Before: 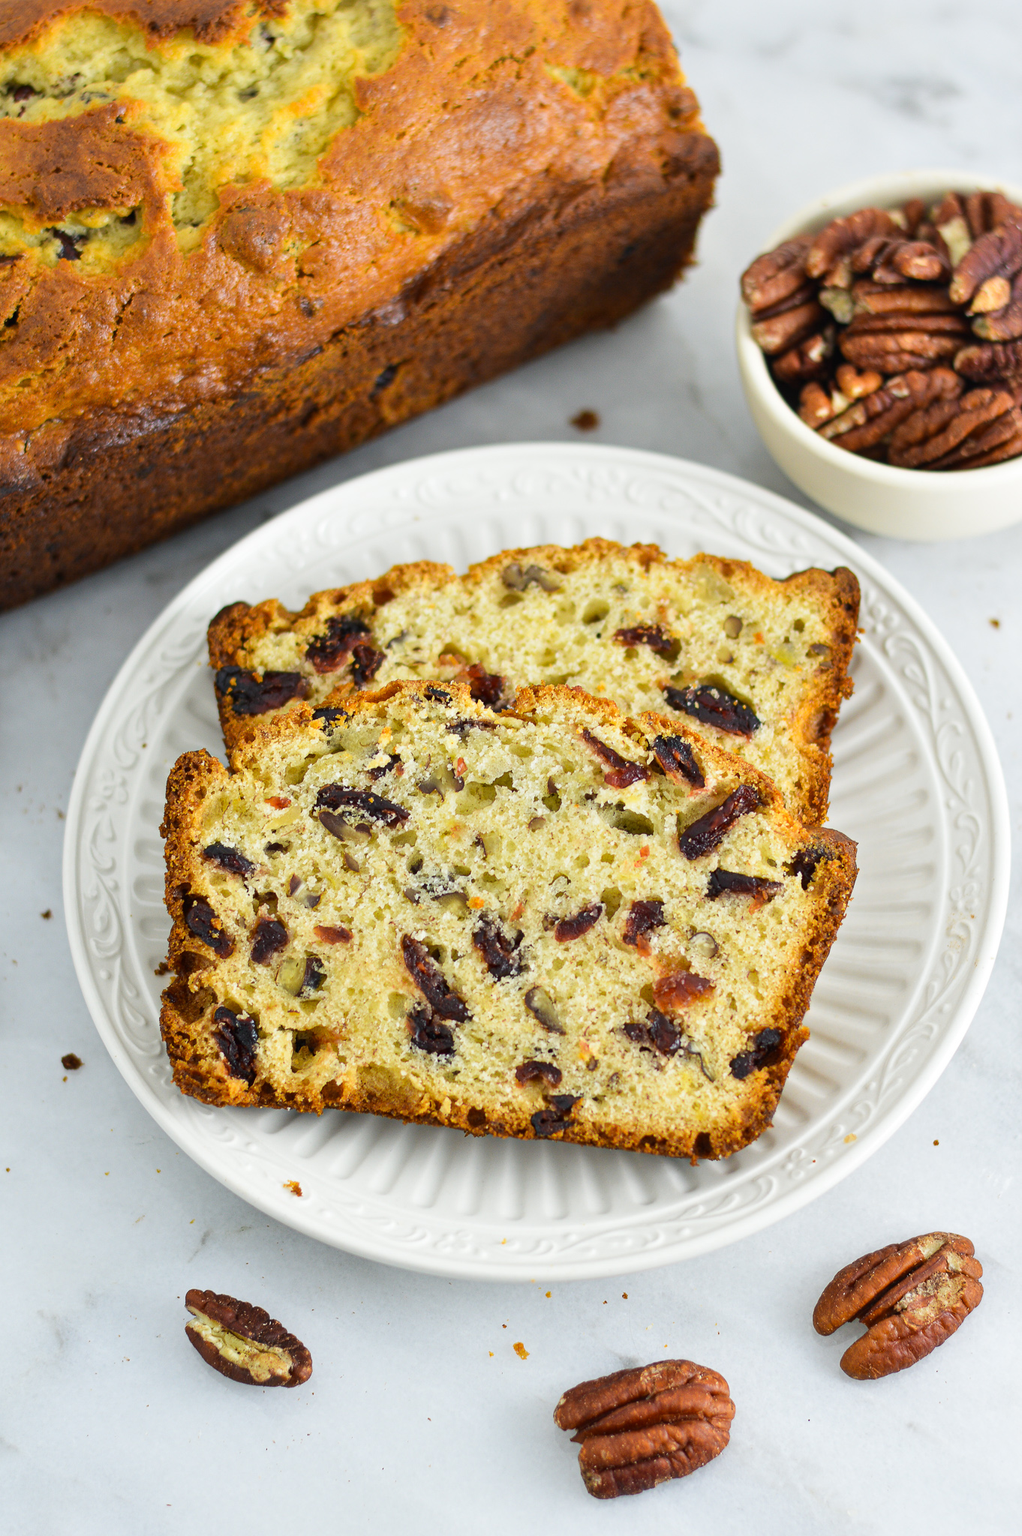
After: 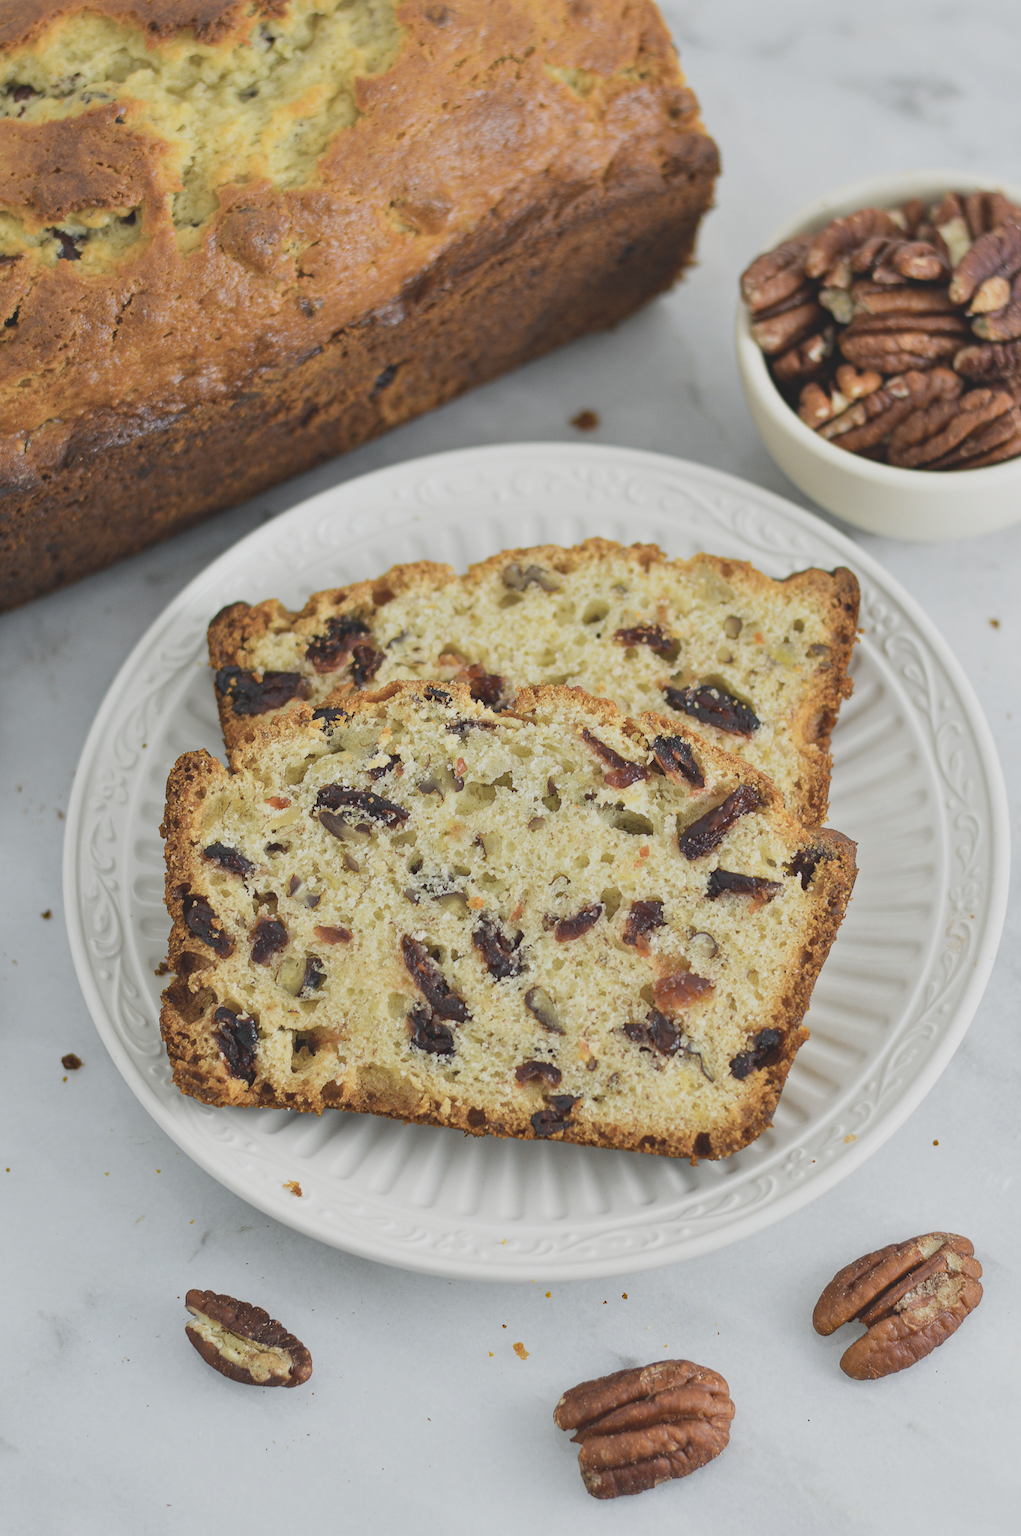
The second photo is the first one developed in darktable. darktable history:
haze removal: compatibility mode true, adaptive false
contrast brightness saturation: contrast -0.26, saturation -0.43
